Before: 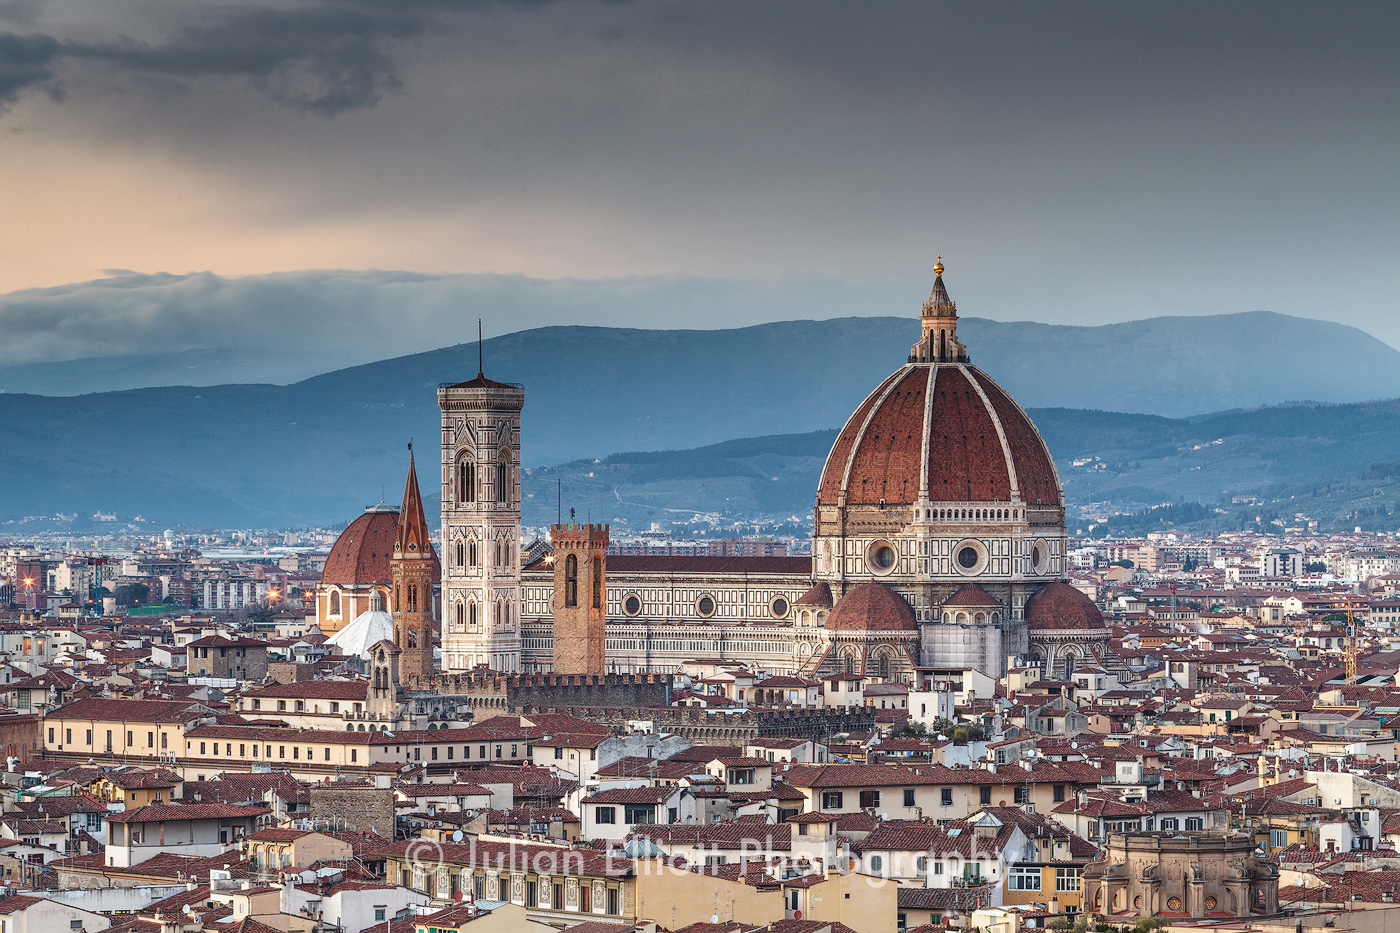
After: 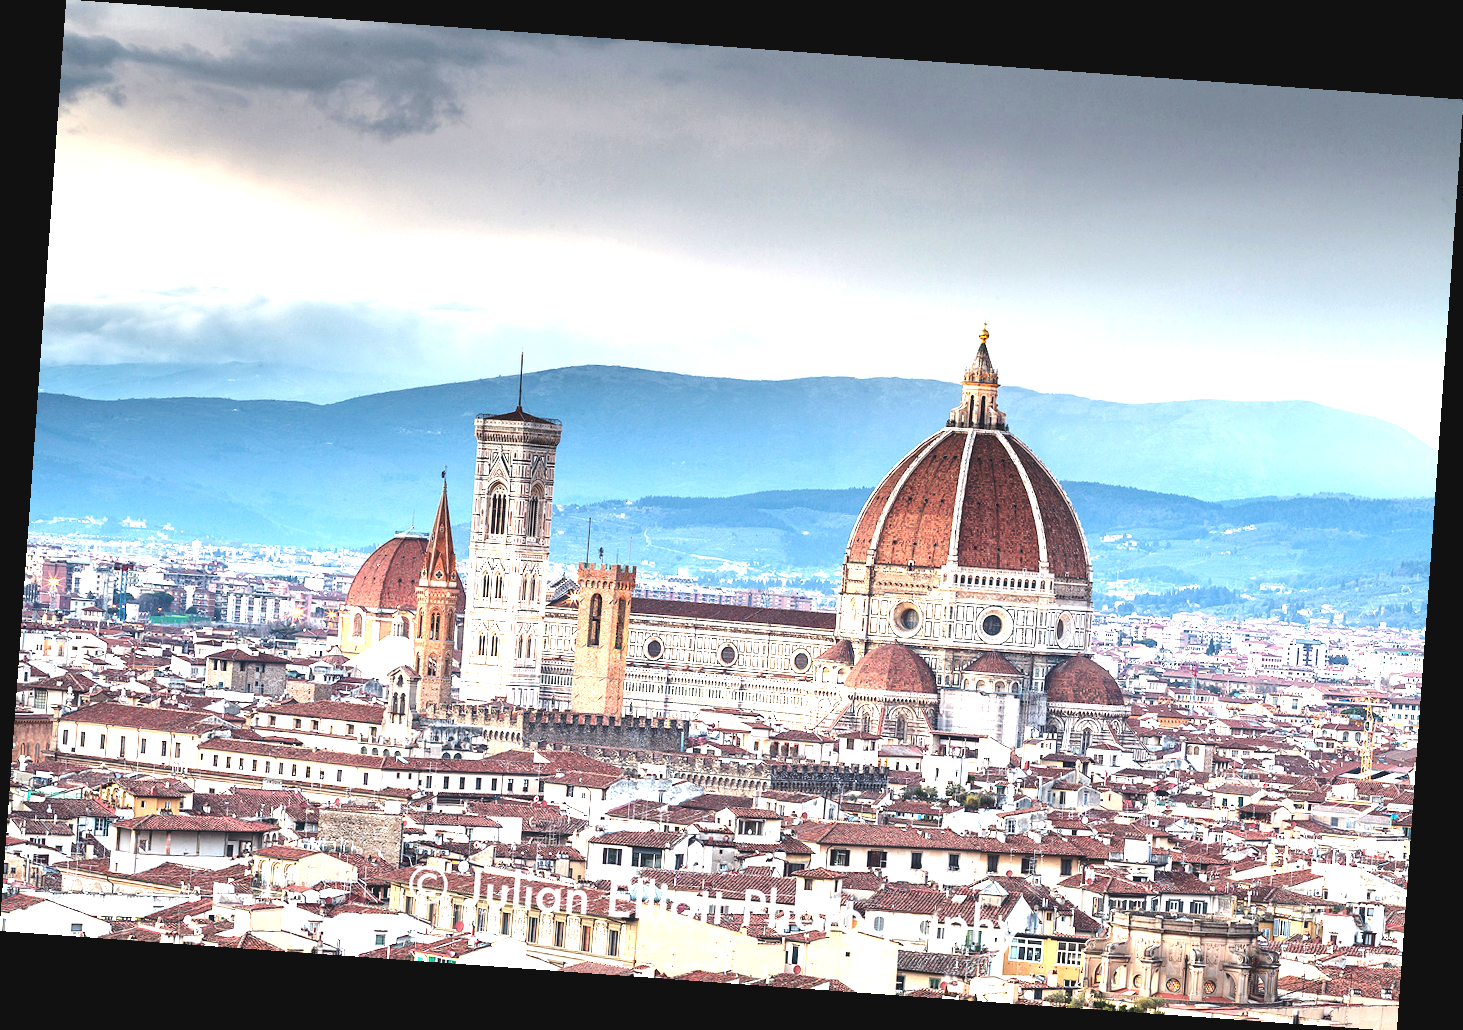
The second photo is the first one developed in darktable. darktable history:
rotate and perspective: rotation 4.1°, automatic cropping off
tone equalizer: -8 EV -0.75 EV, -7 EV -0.7 EV, -6 EV -0.6 EV, -5 EV -0.4 EV, -3 EV 0.4 EV, -2 EV 0.6 EV, -1 EV 0.7 EV, +0 EV 0.75 EV, edges refinement/feathering 500, mask exposure compensation -1.57 EV, preserve details no
exposure: black level correction -0.005, exposure 1.002 EV, compensate highlight preservation false
